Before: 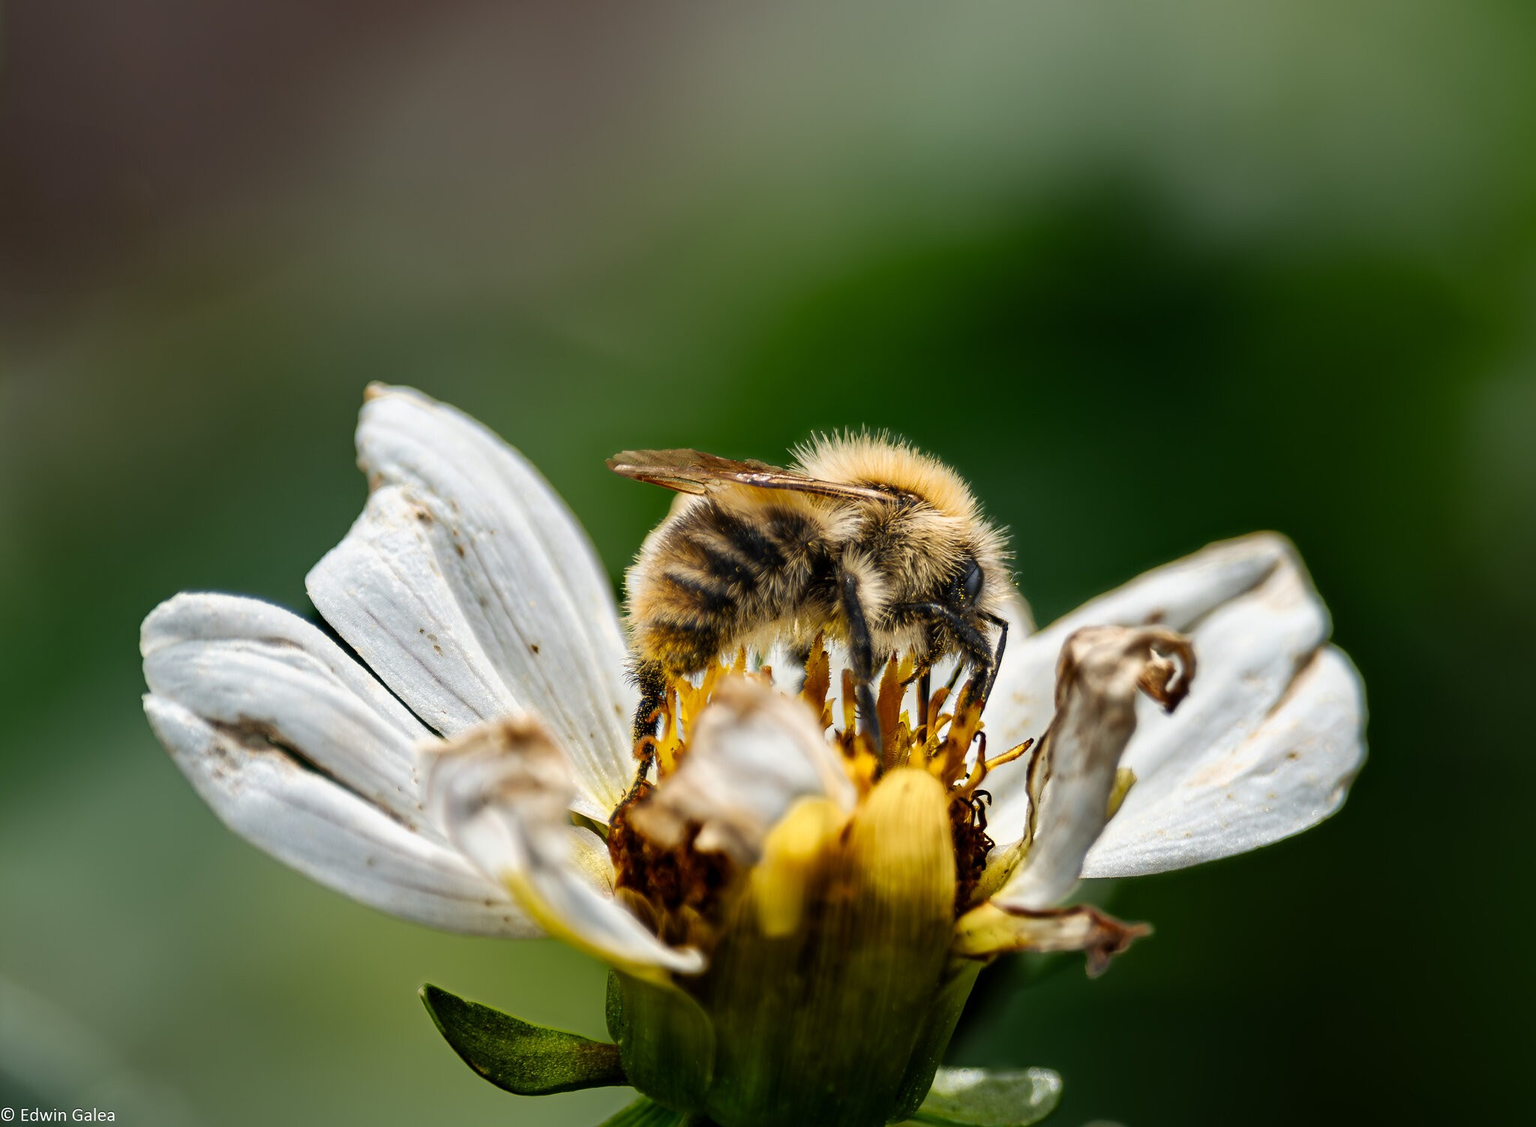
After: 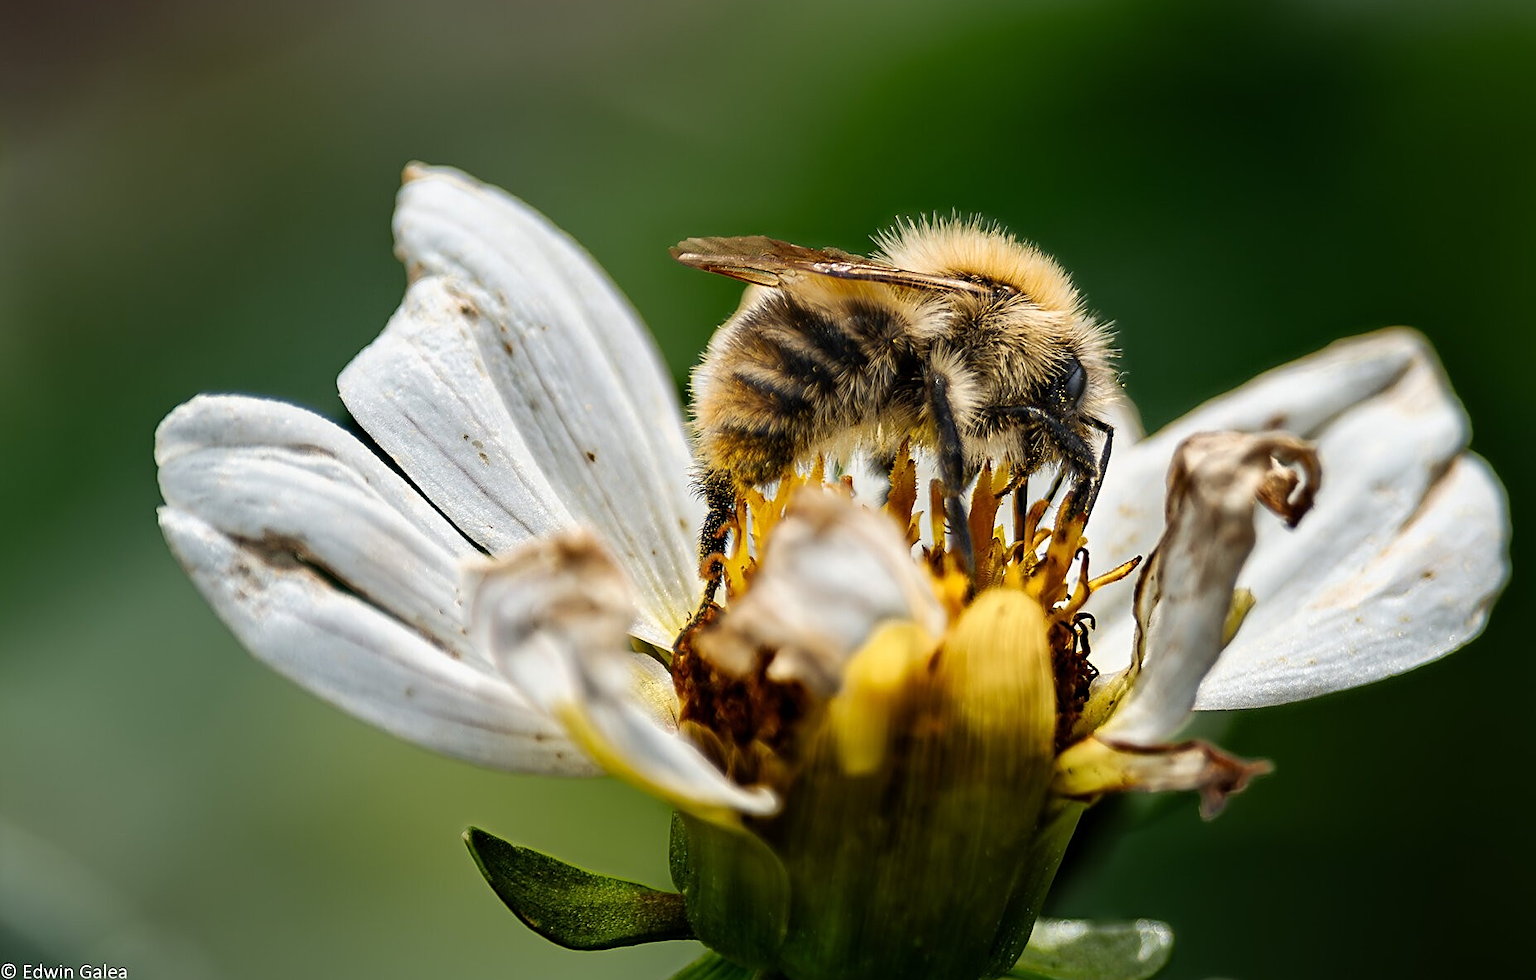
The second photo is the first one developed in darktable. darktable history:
sharpen: on, module defaults
crop: top 20.916%, right 9.437%, bottom 0.316%
